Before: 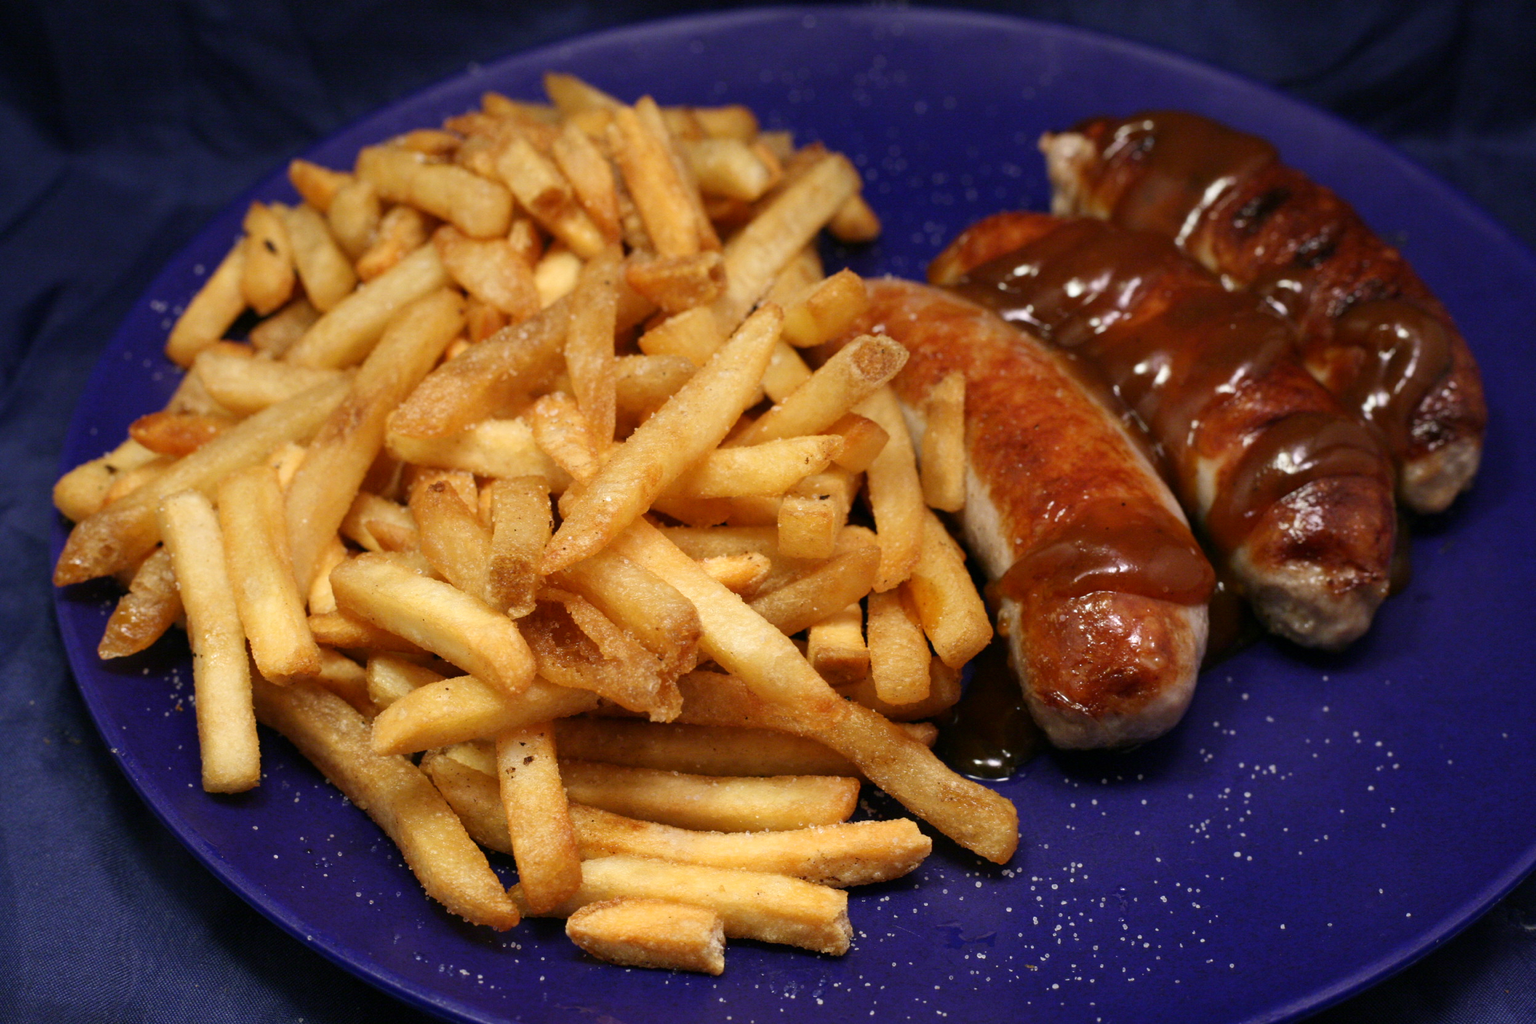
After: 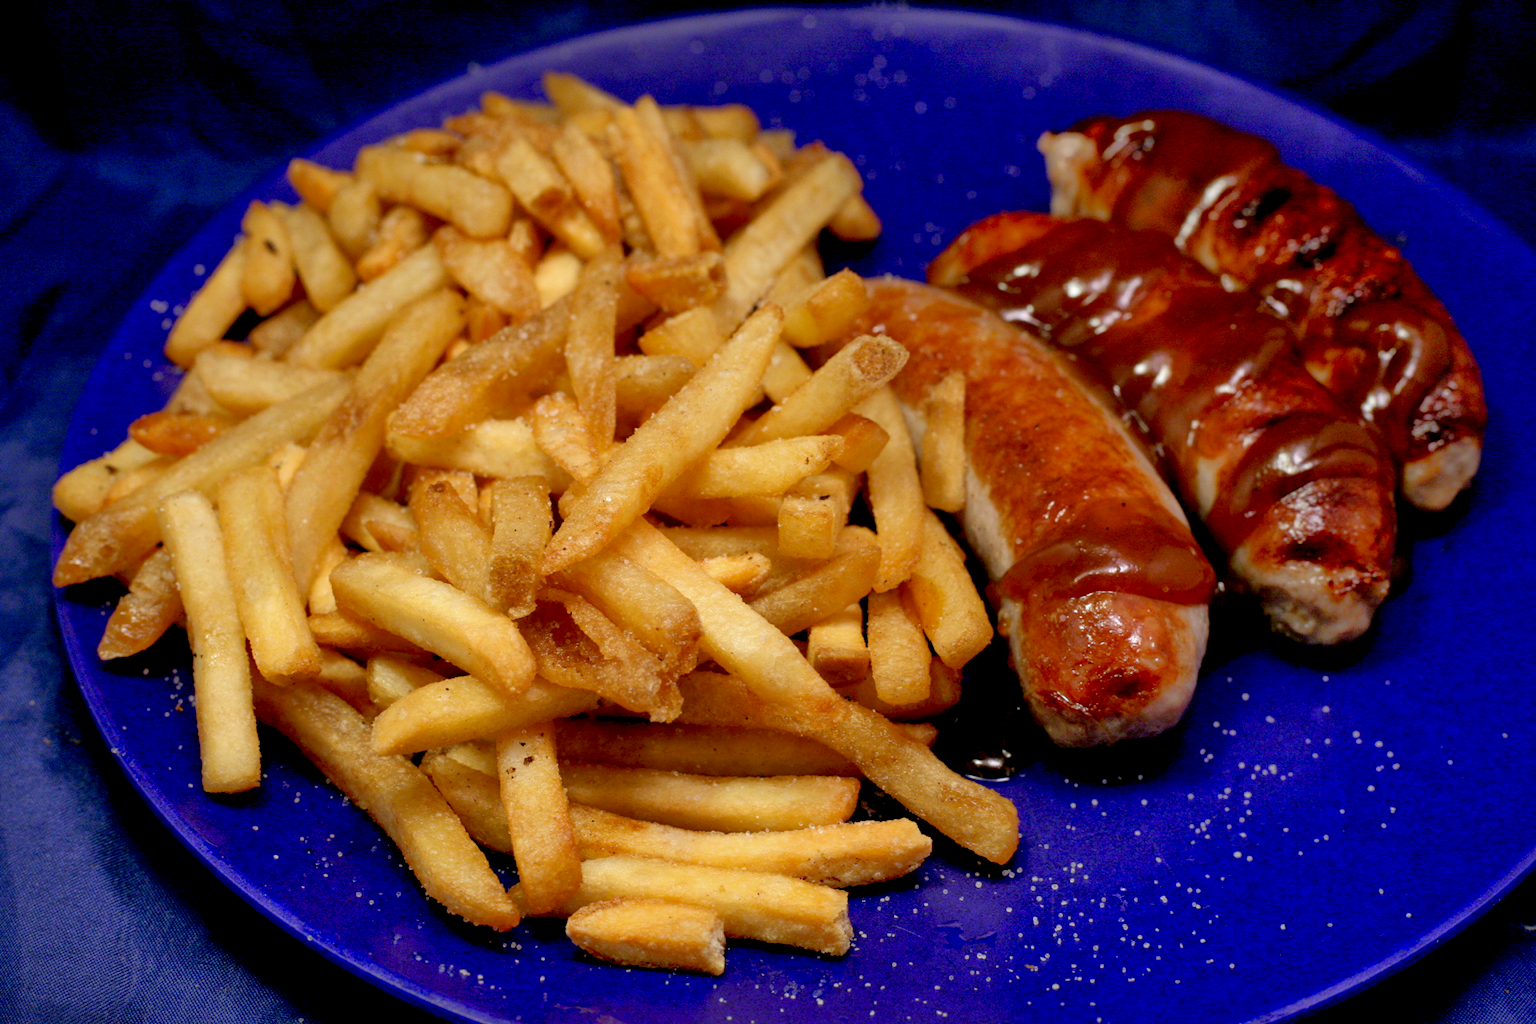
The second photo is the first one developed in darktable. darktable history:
exposure: black level correction 0.011, compensate highlight preservation false
shadows and highlights: on, module defaults
